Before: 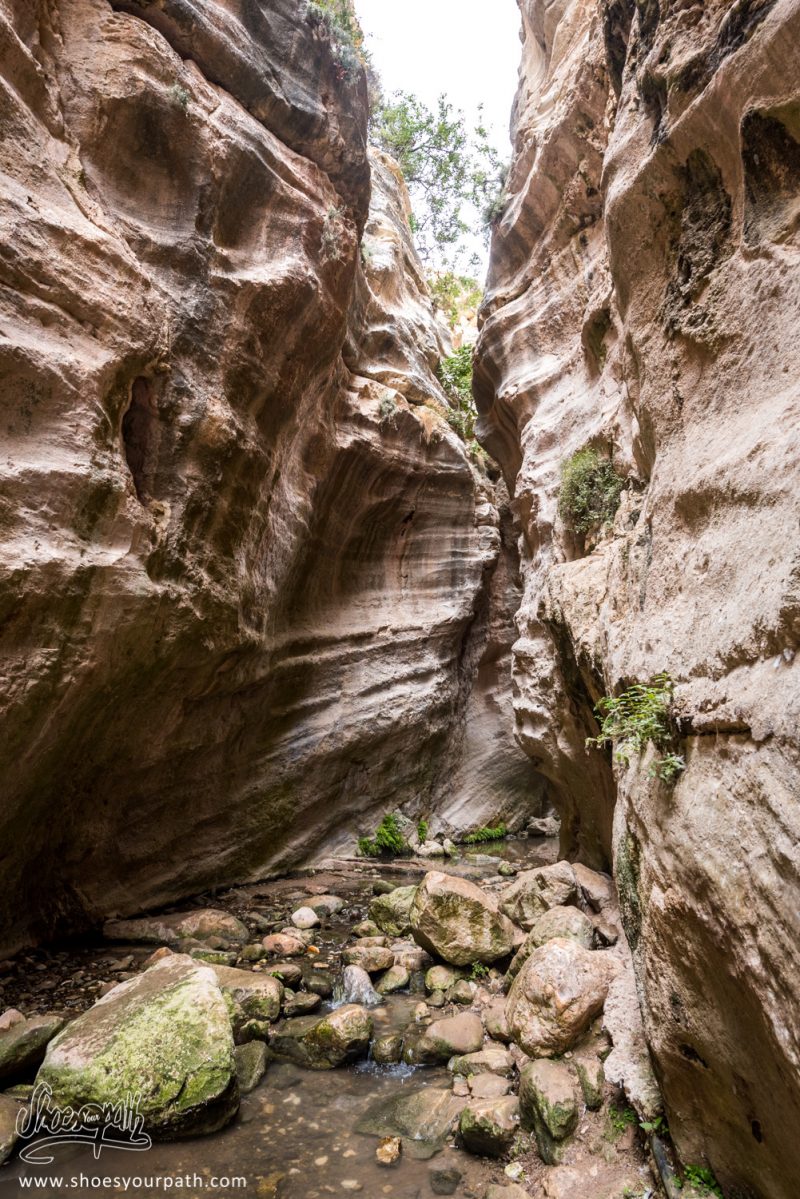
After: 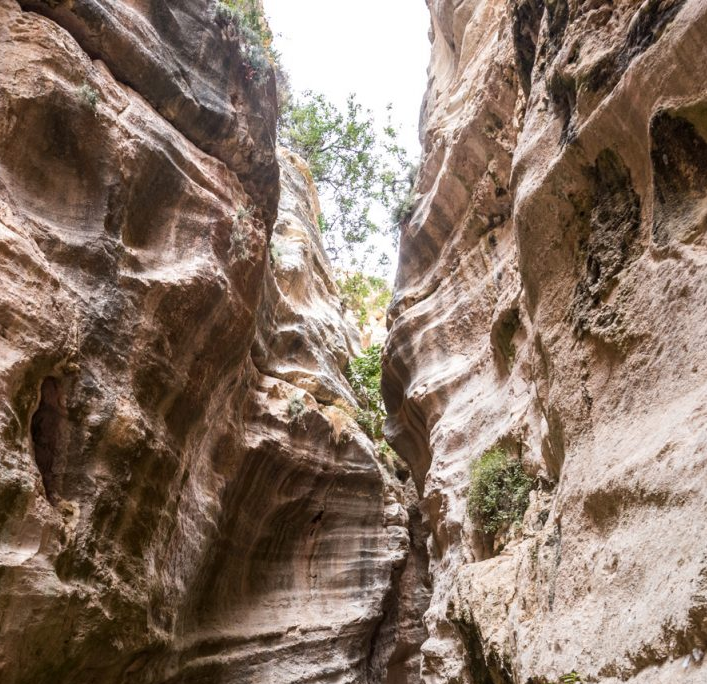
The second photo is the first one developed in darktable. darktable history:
crop and rotate: left 11.577%, bottom 42.88%
